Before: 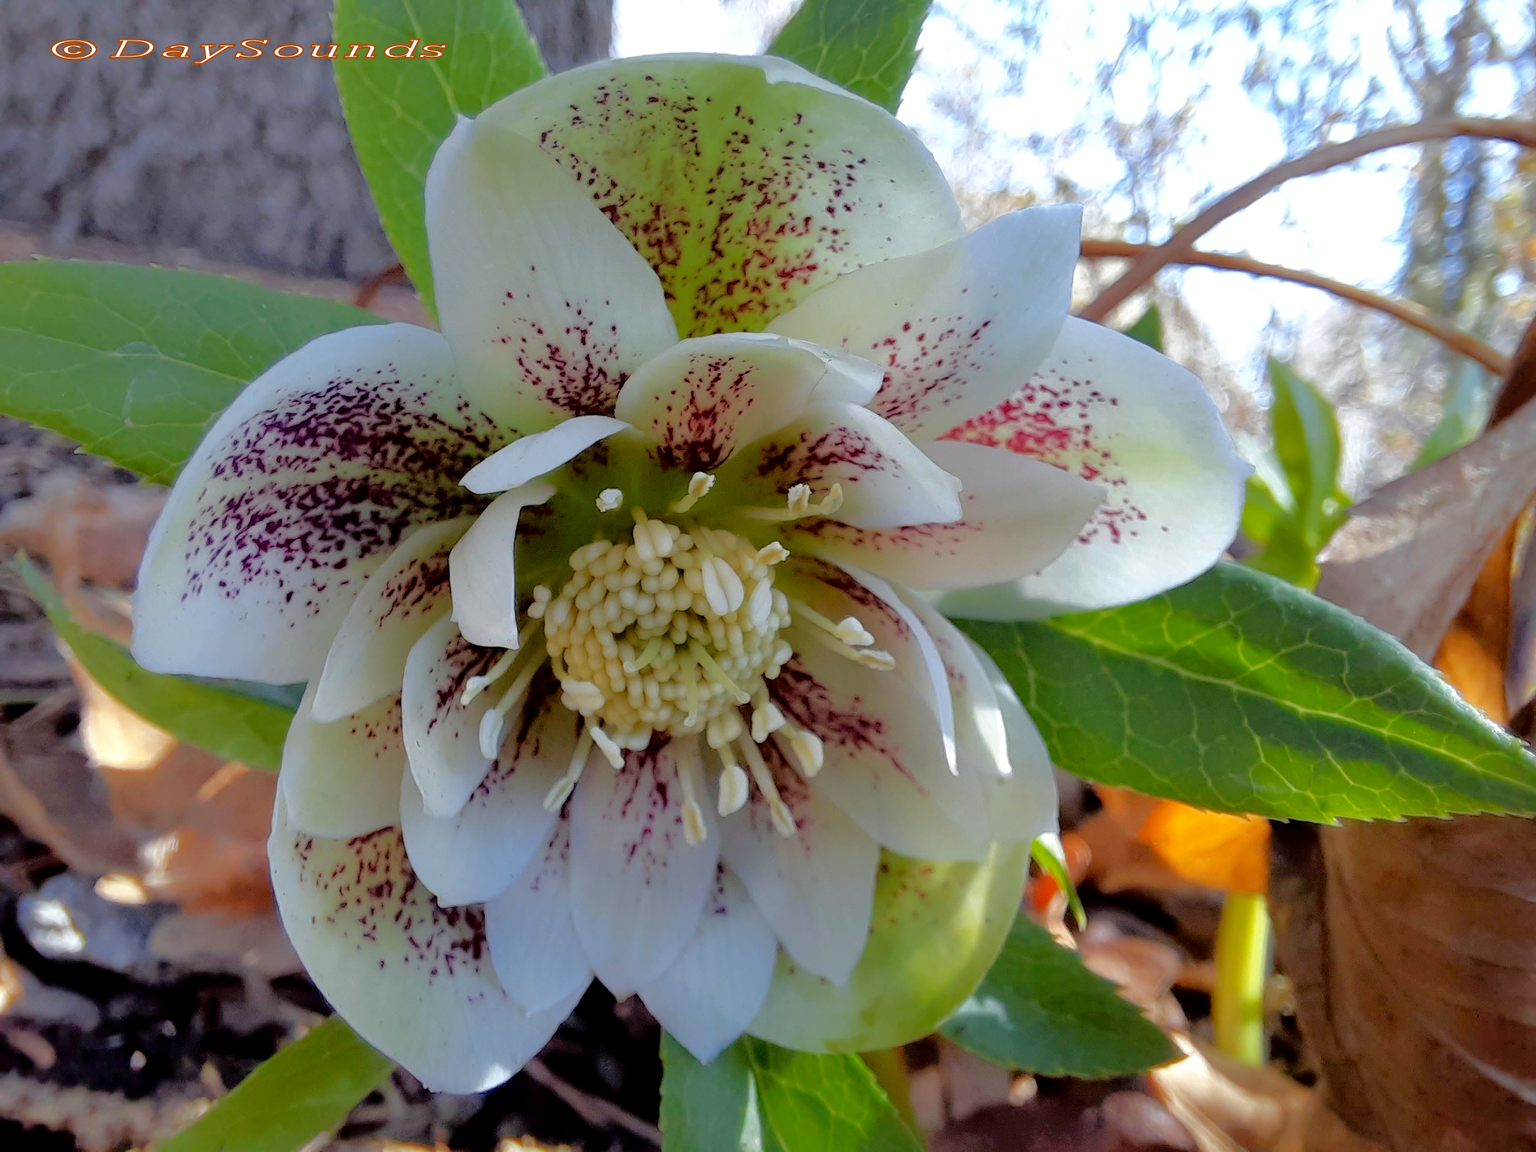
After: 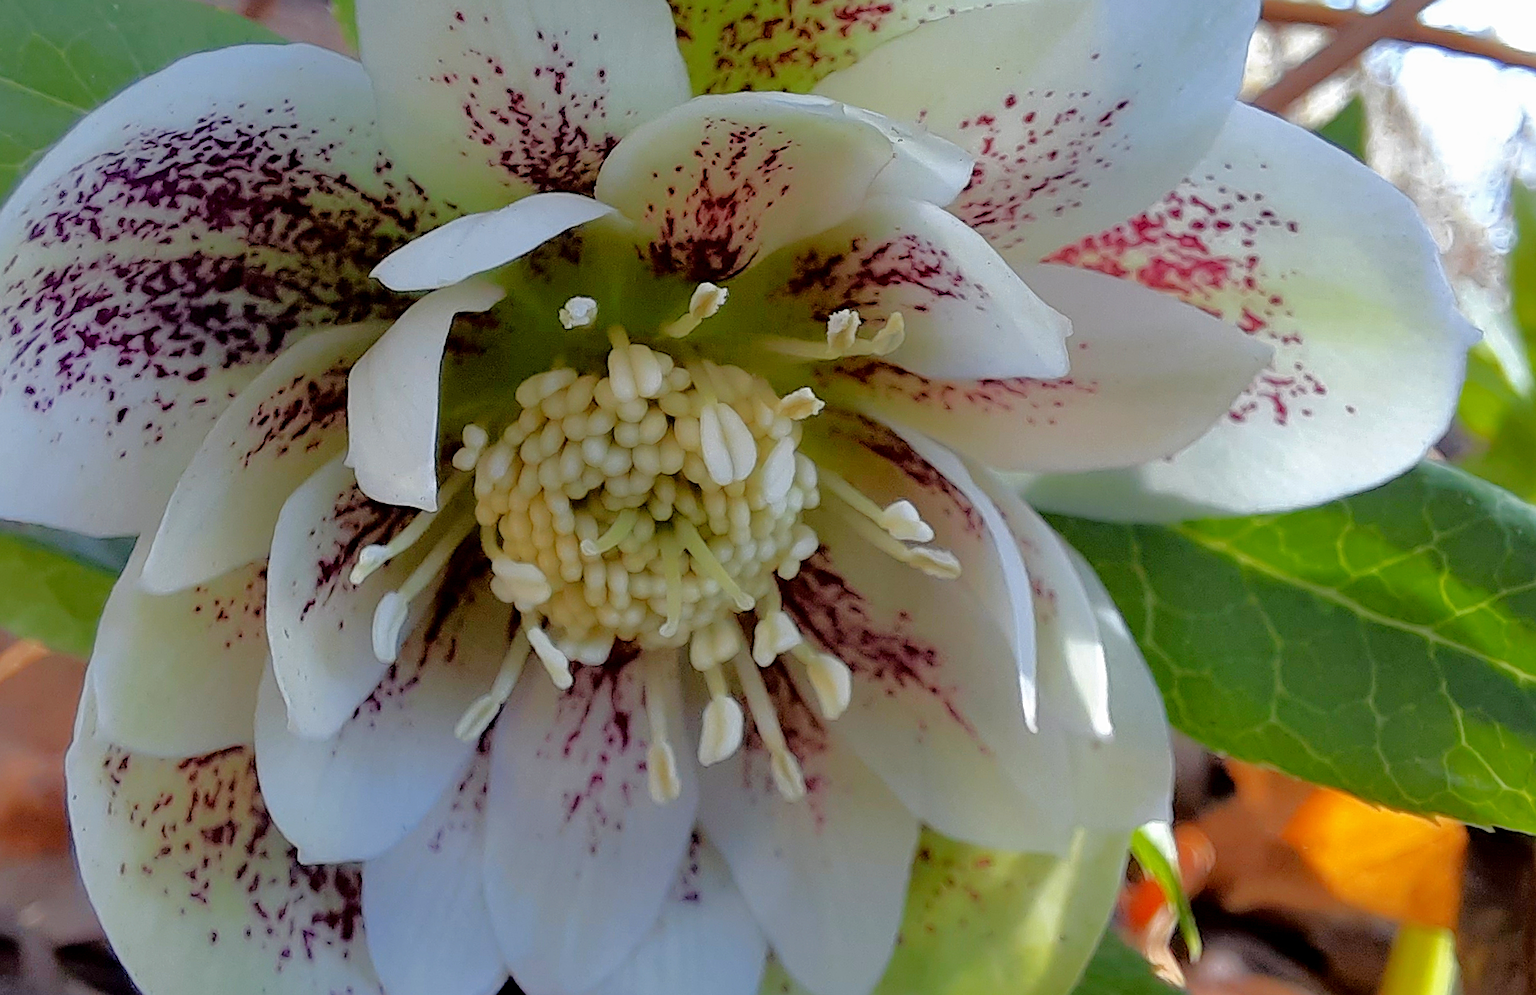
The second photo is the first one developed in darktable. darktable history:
sharpen: on, module defaults
exposure: exposure -0.029 EV, compensate highlight preservation false
crop and rotate: angle -4.17°, left 9.725%, top 20.538%, right 12.055%, bottom 11.879%
